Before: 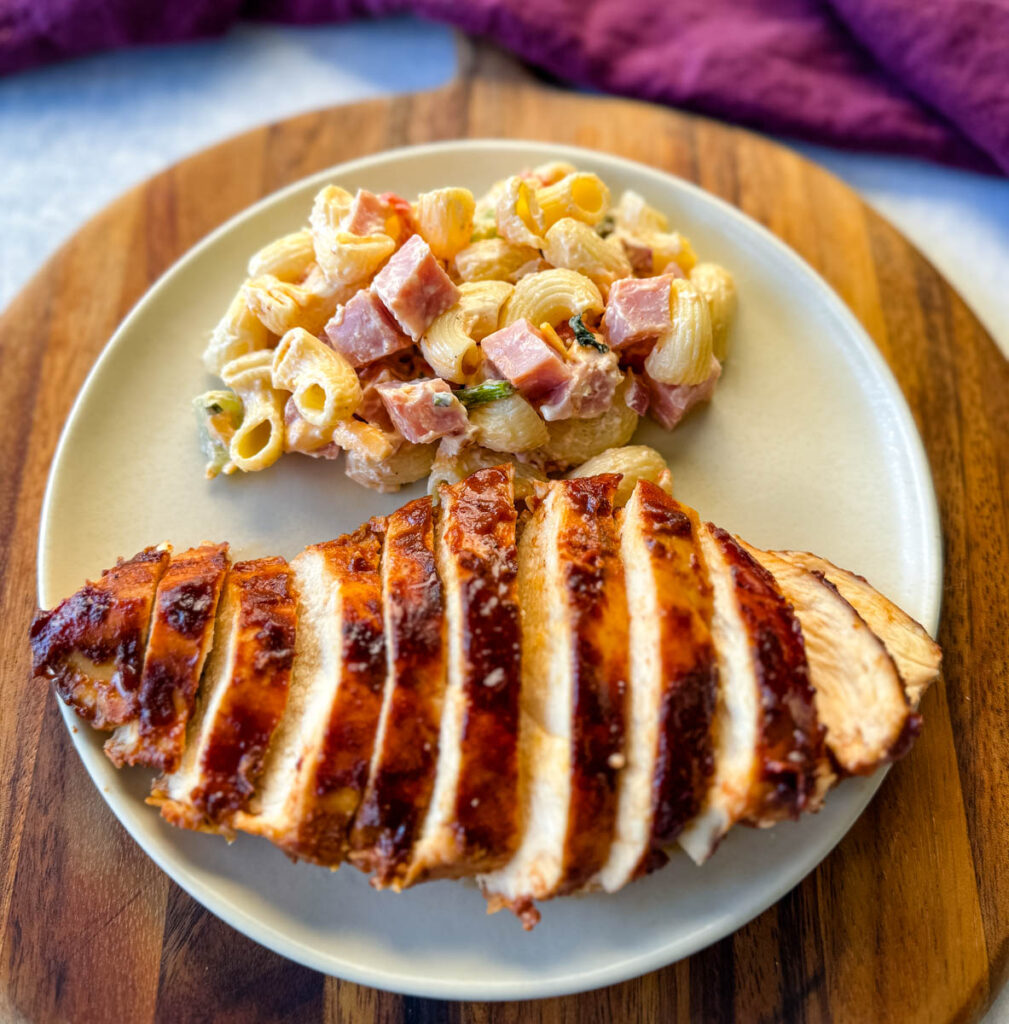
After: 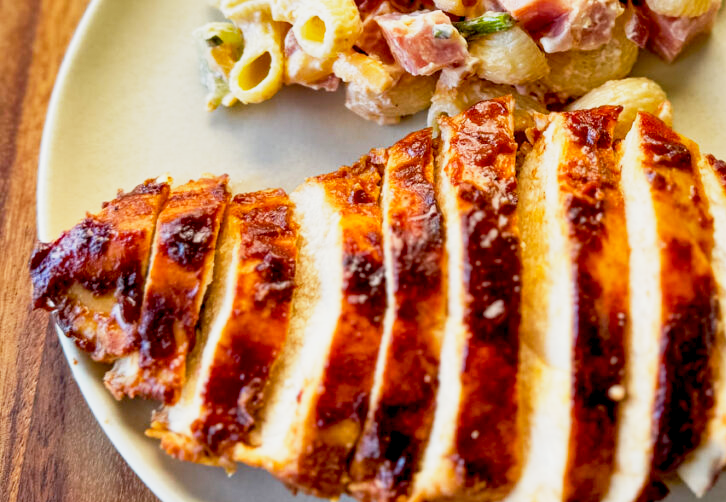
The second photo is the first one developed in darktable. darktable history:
base curve: curves: ch0 [(0, 0) (0.088, 0.125) (0.176, 0.251) (0.354, 0.501) (0.613, 0.749) (1, 0.877)], preserve colors none
shadows and highlights: shadows 60.29, soften with gaussian
crop: top 36.001%, right 28.035%, bottom 14.951%
exposure: black level correction 0.009, exposure 0.112 EV, compensate highlight preservation false
